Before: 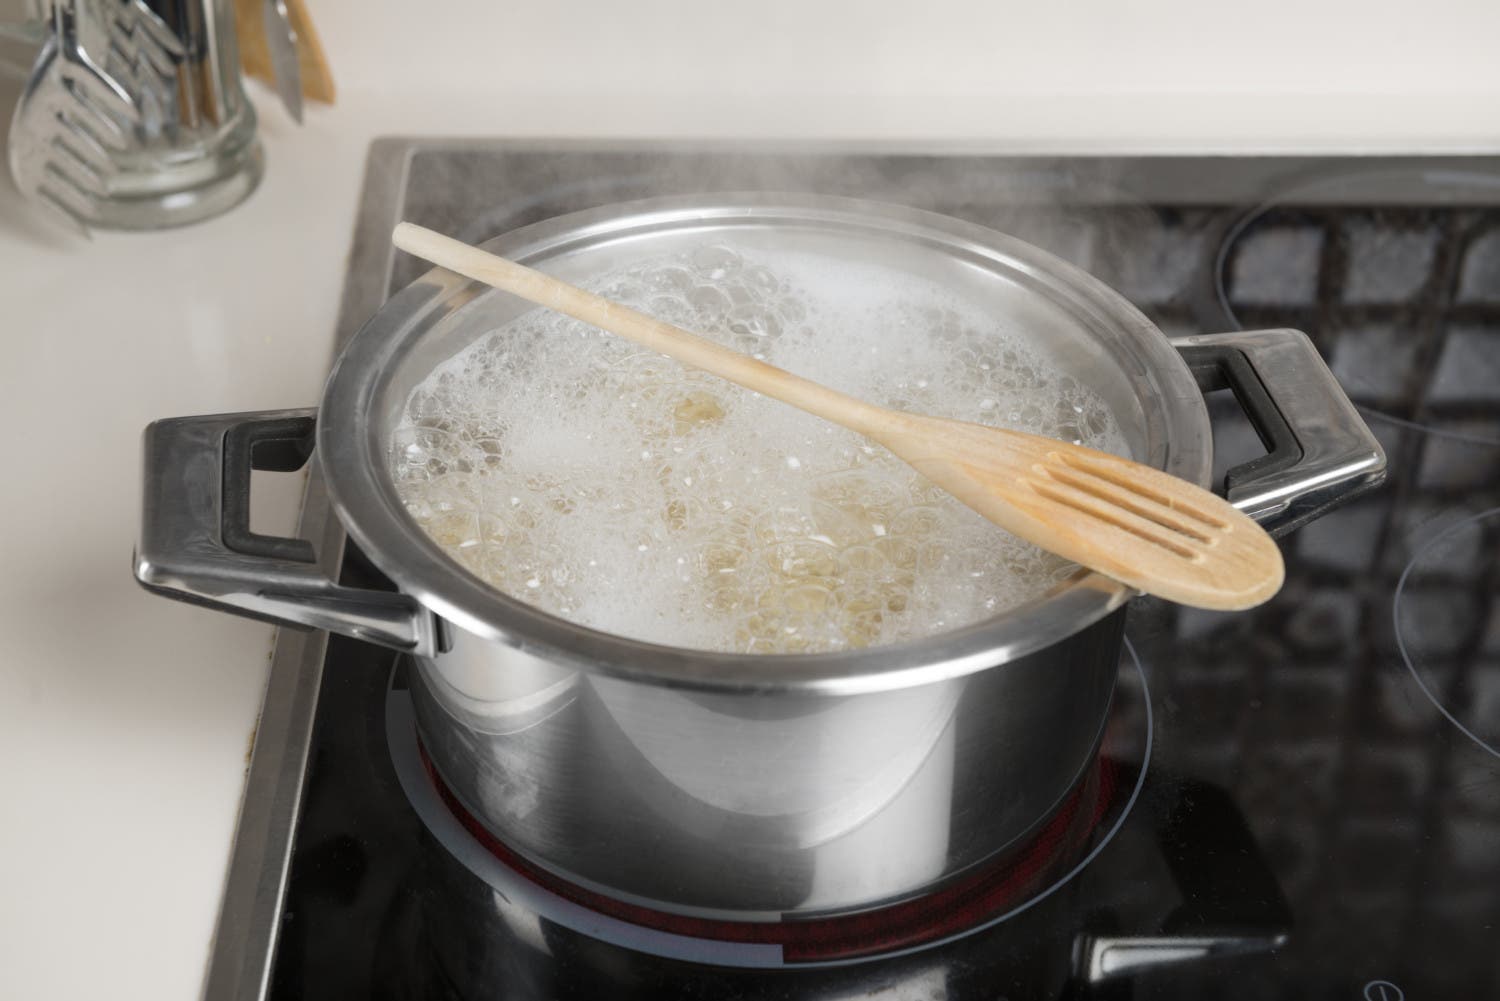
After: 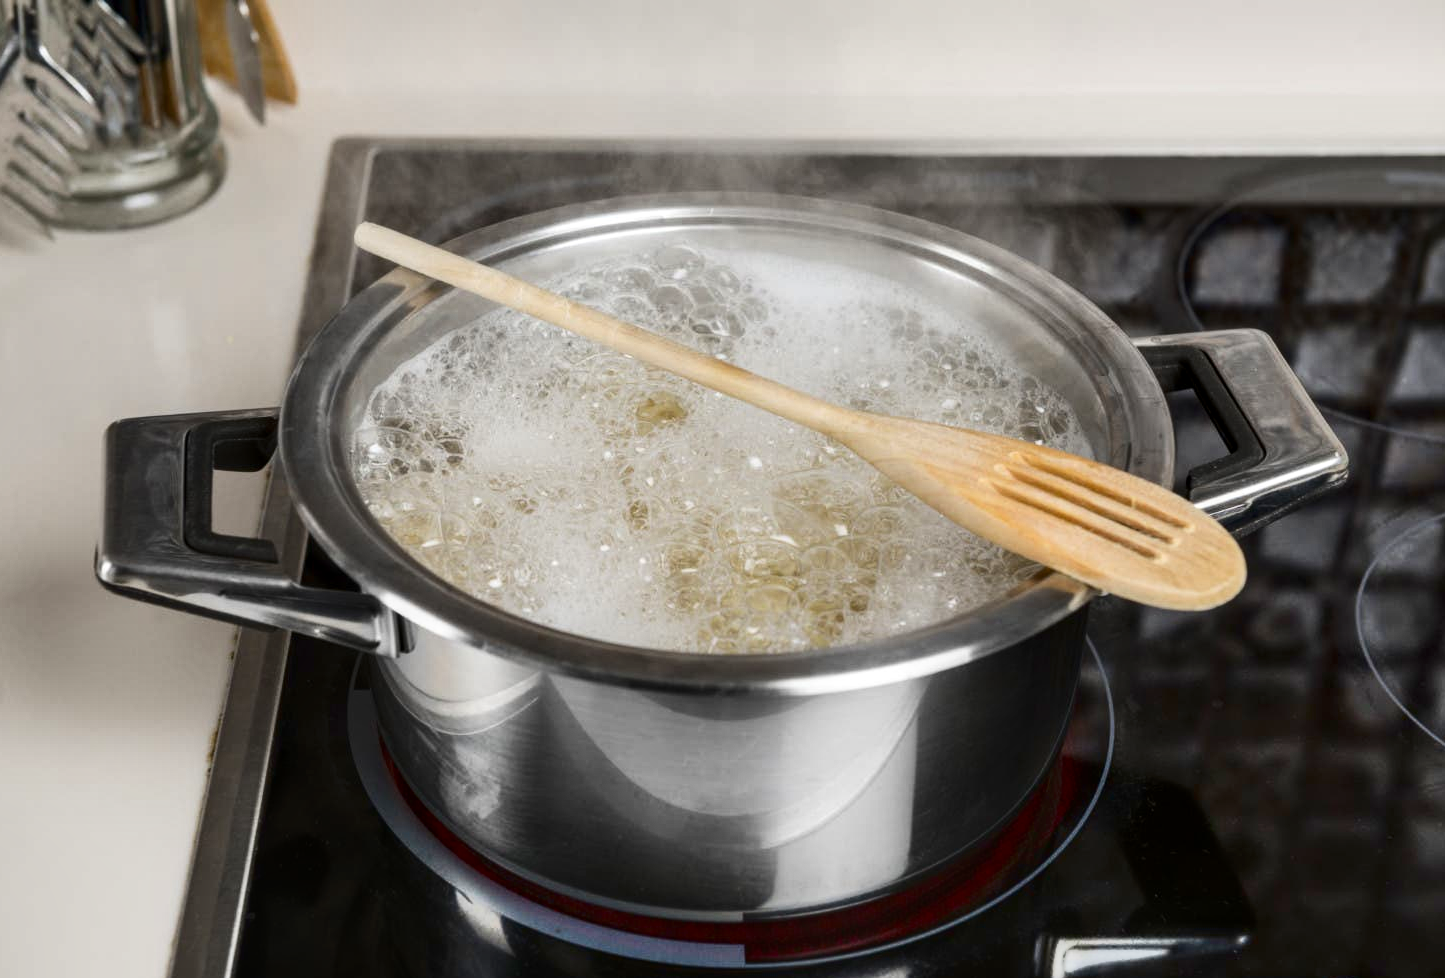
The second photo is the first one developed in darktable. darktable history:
local contrast: on, module defaults
contrast brightness saturation: contrast 0.21, brightness -0.11, saturation 0.21
crop and rotate: left 2.536%, right 1.107%, bottom 2.246%
shadows and highlights: soften with gaussian
